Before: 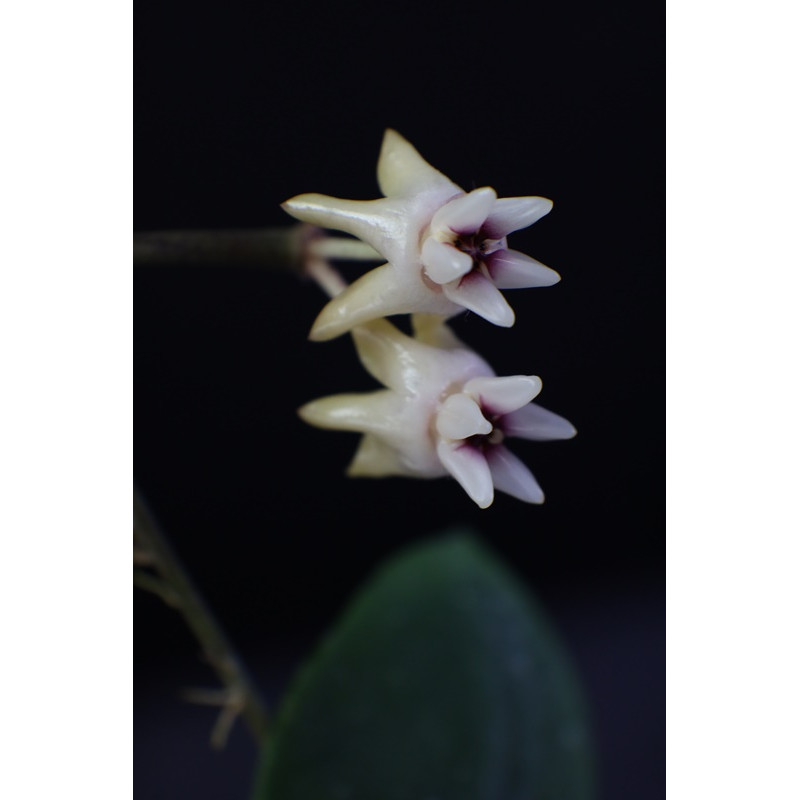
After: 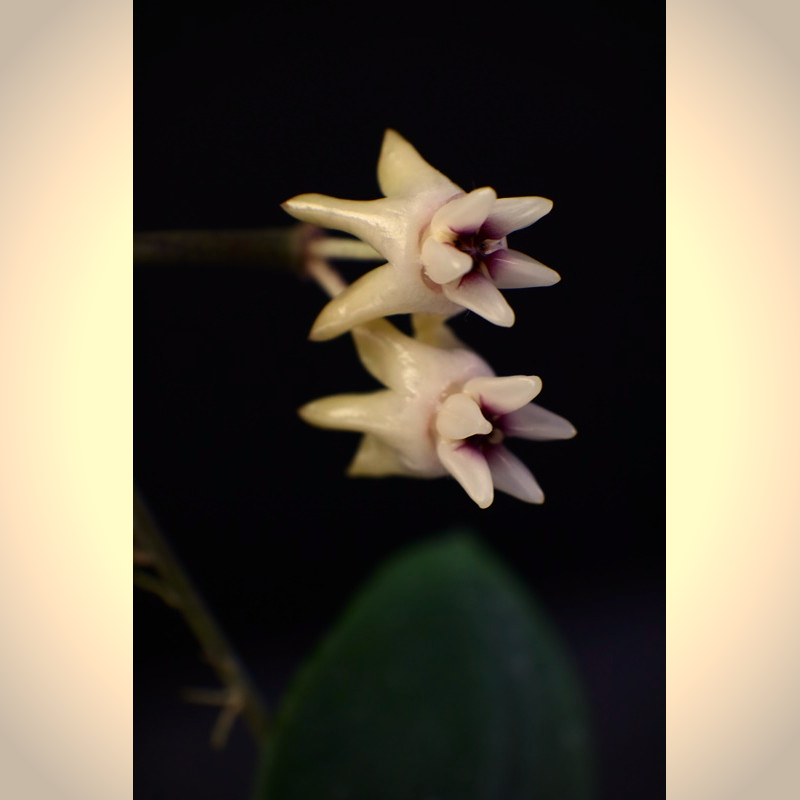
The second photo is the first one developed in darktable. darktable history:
white balance: red 1.138, green 0.996, blue 0.812
vignetting: automatic ratio true
contrast brightness saturation: contrast 0.15, brightness -0.01, saturation 0.1
